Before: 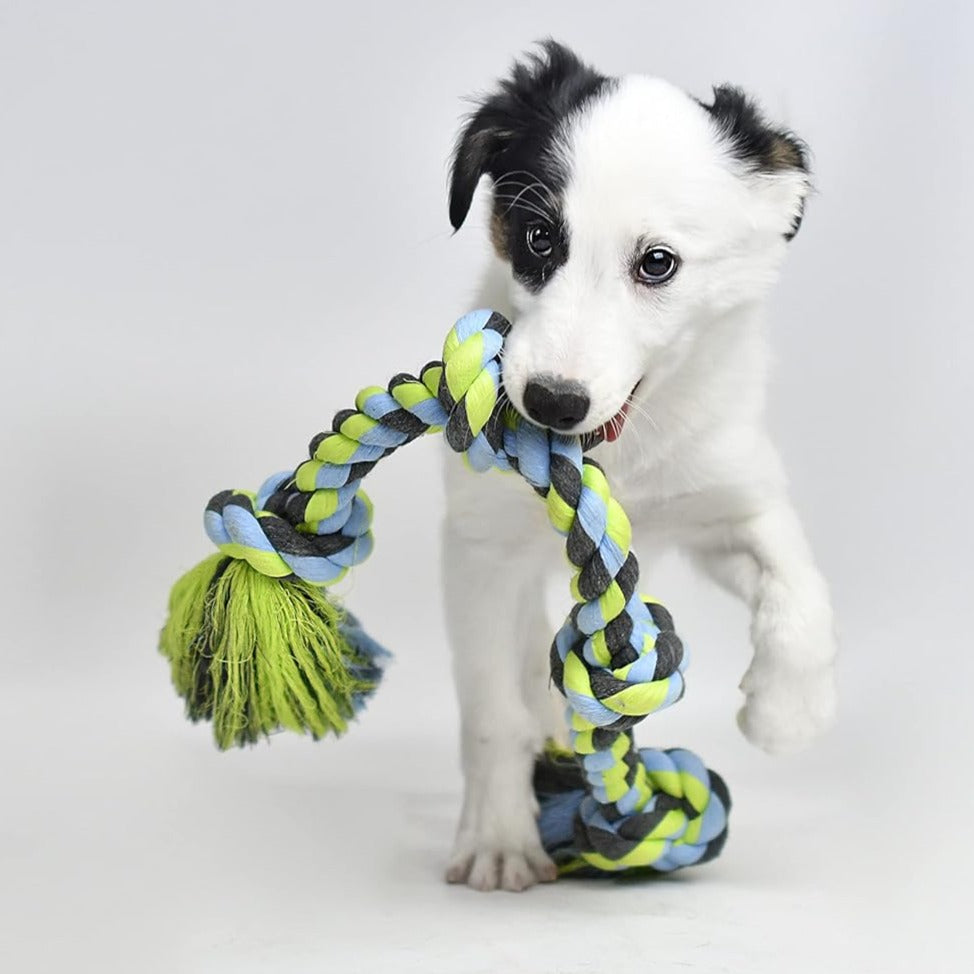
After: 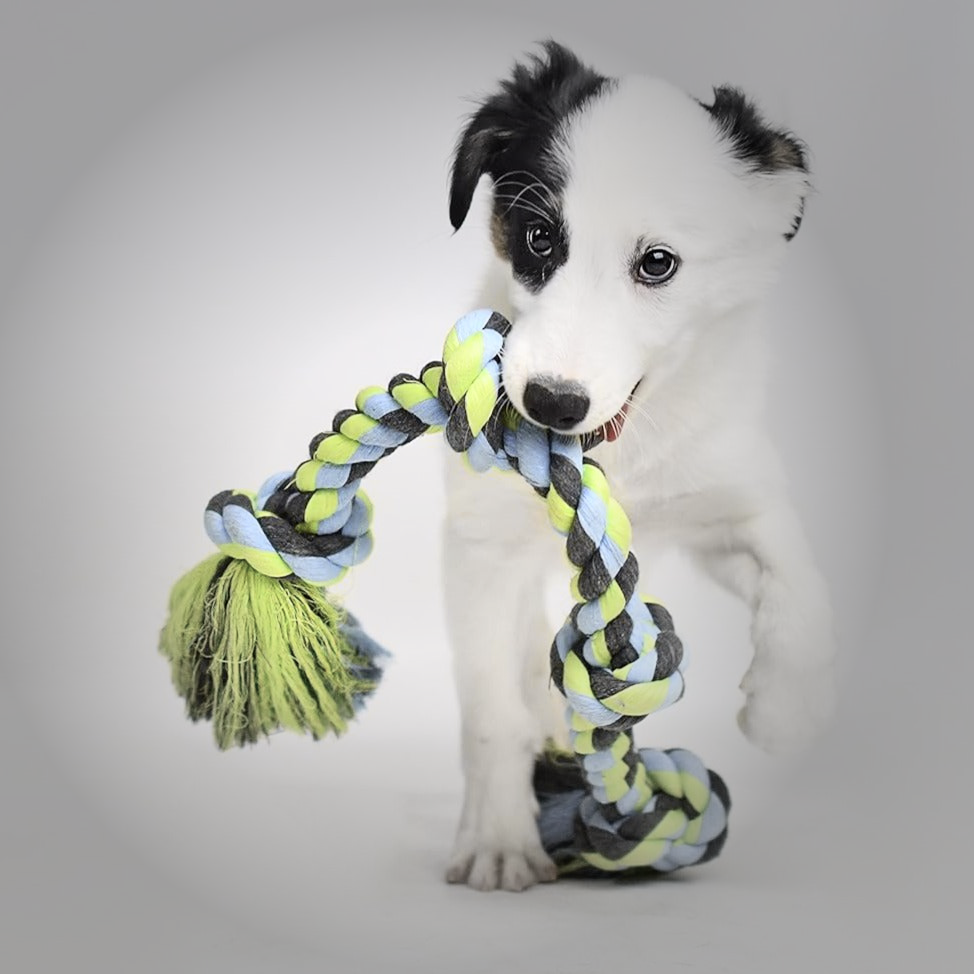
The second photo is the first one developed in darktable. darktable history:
vignetting: fall-off start 33.76%, fall-off radius 64.94%, brightness -0.575, center (-0.12, -0.002), width/height ratio 0.959
tone curve: curves: ch0 [(0, 0) (0.739, 0.837) (1, 1)]; ch1 [(0, 0) (0.226, 0.261) (0.383, 0.397) (0.462, 0.473) (0.498, 0.502) (0.521, 0.52) (0.578, 0.57) (1, 1)]; ch2 [(0, 0) (0.438, 0.456) (0.5, 0.5) (0.547, 0.557) (0.597, 0.58) (0.629, 0.603) (1, 1)], color space Lab, independent channels, preserve colors none
